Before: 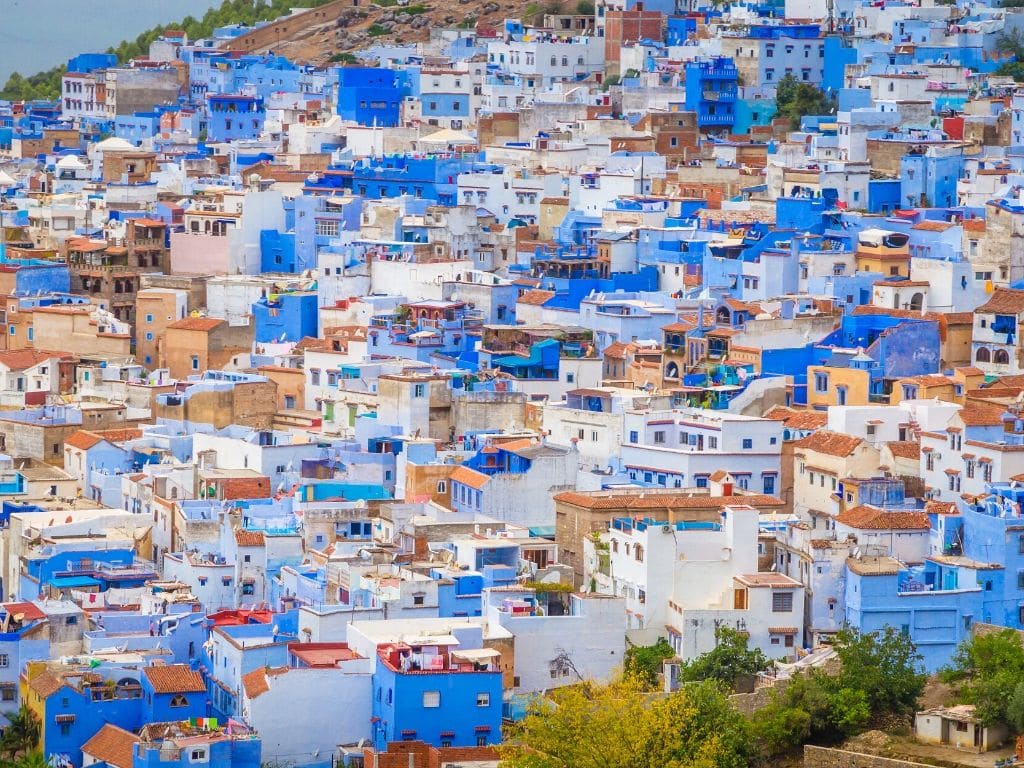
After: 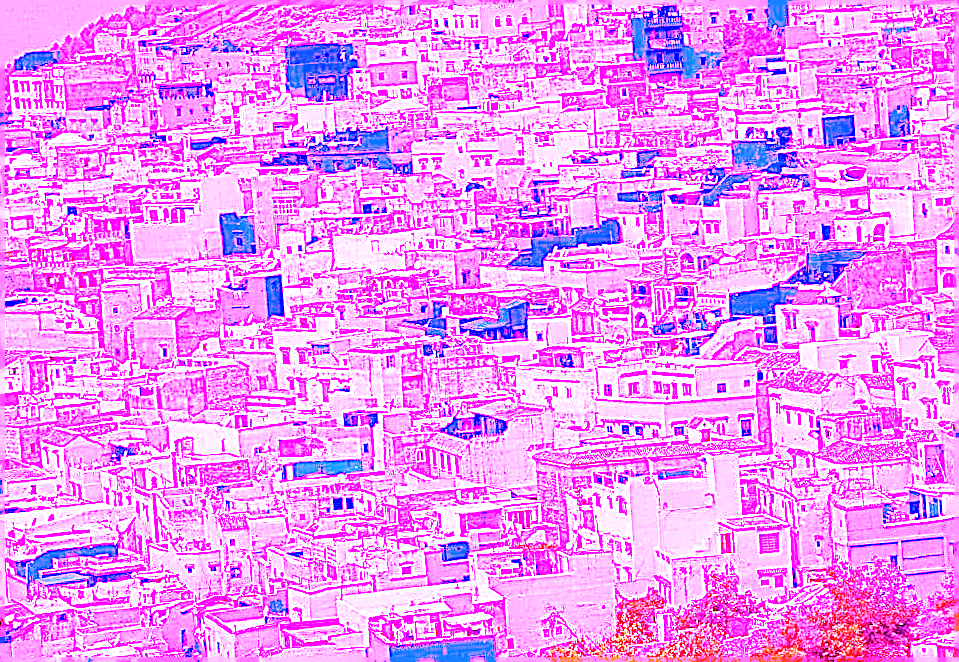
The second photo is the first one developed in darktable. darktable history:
crop: top 0.448%, right 0.264%, bottom 5.045%
rotate and perspective: rotation -4.57°, crop left 0.054, crop right 0.944, crop top 0.087, crop bottom 0.914
white balance: red 8, blue 8
sharpen: on, module defaults
